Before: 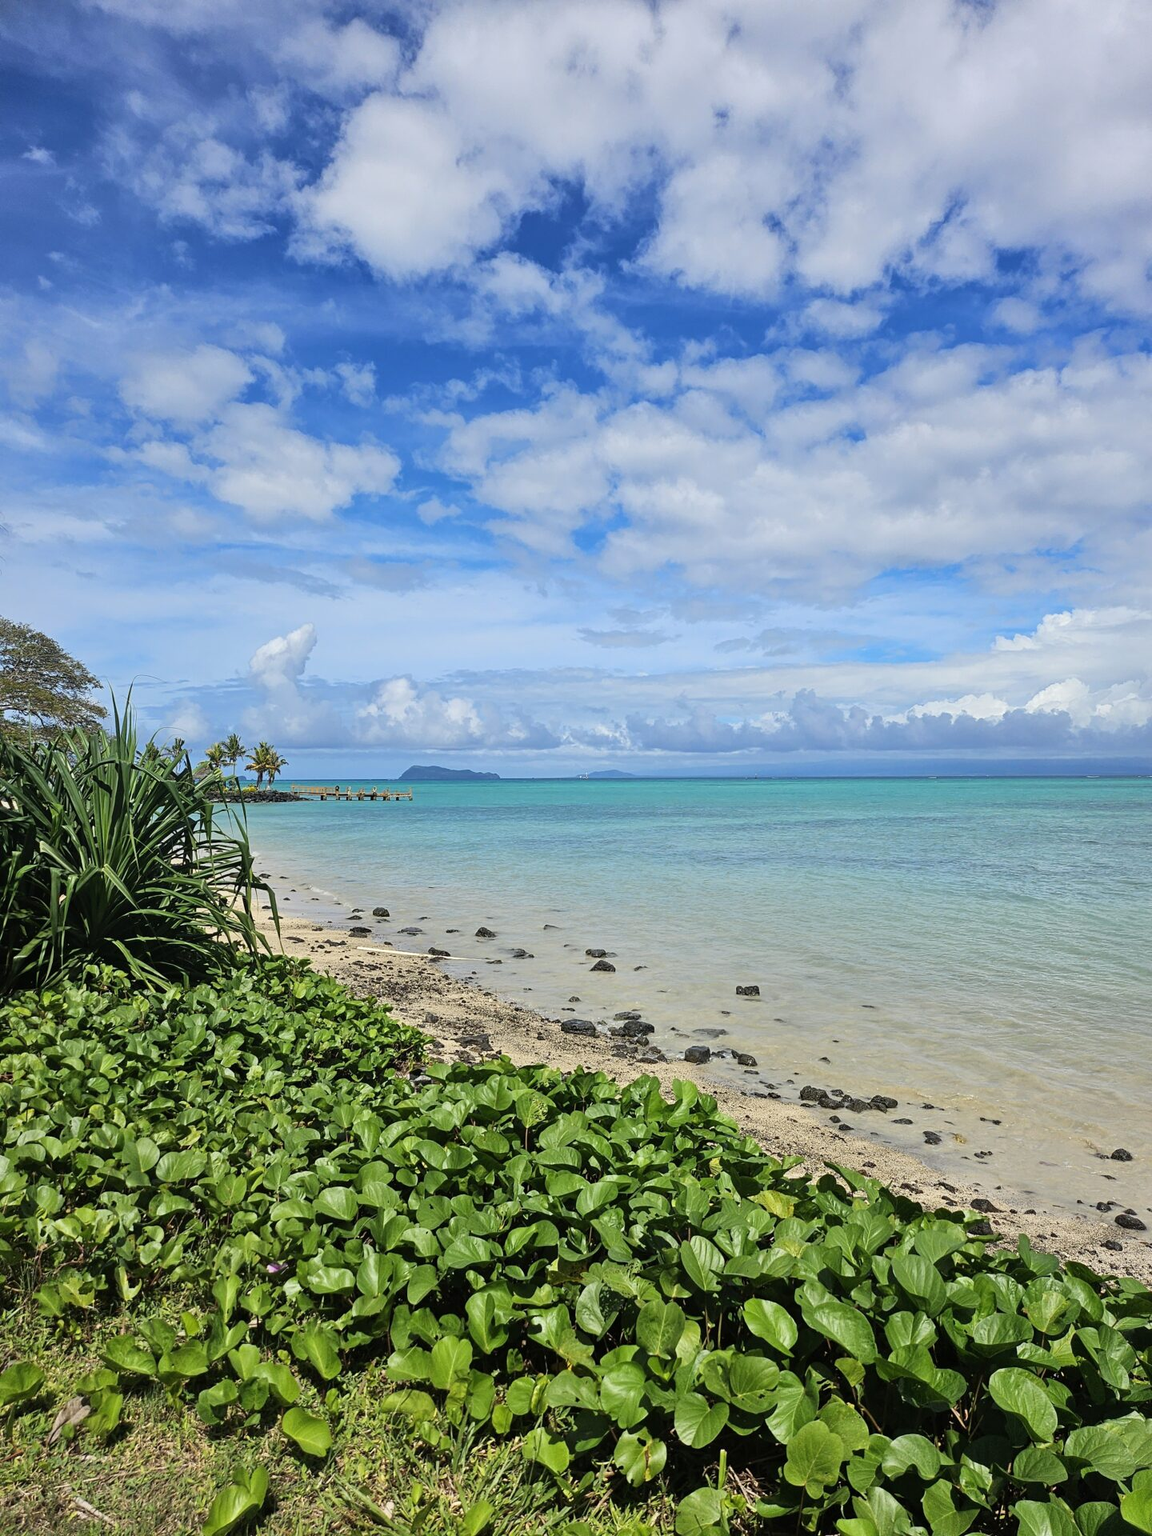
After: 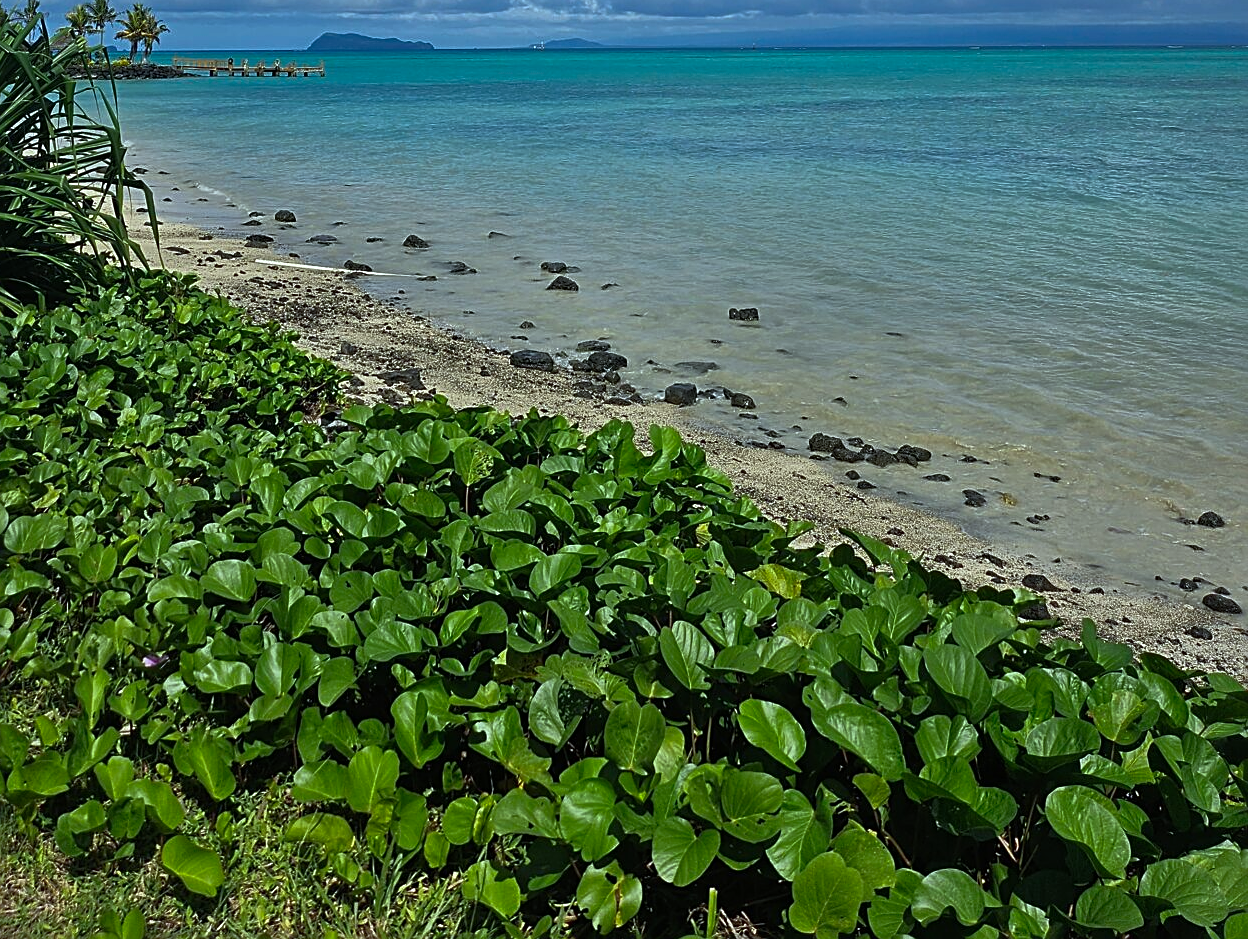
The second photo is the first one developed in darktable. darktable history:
contrast brightness saturation: saturation 0.1
crop and rotate: left 13.306%, top 48.129%, bottom 2.928%
sharpen: on, module defaults
rgb curve: curves: ch0 [(0, 0) (0.415, 0.237) (1, 1)]
rotate and perspective: automatic cropping original format, crop left 0, crop top 0
shadows and highlights: shadows 25, highlights -25
white balance: red 0.925, blue 1.046
